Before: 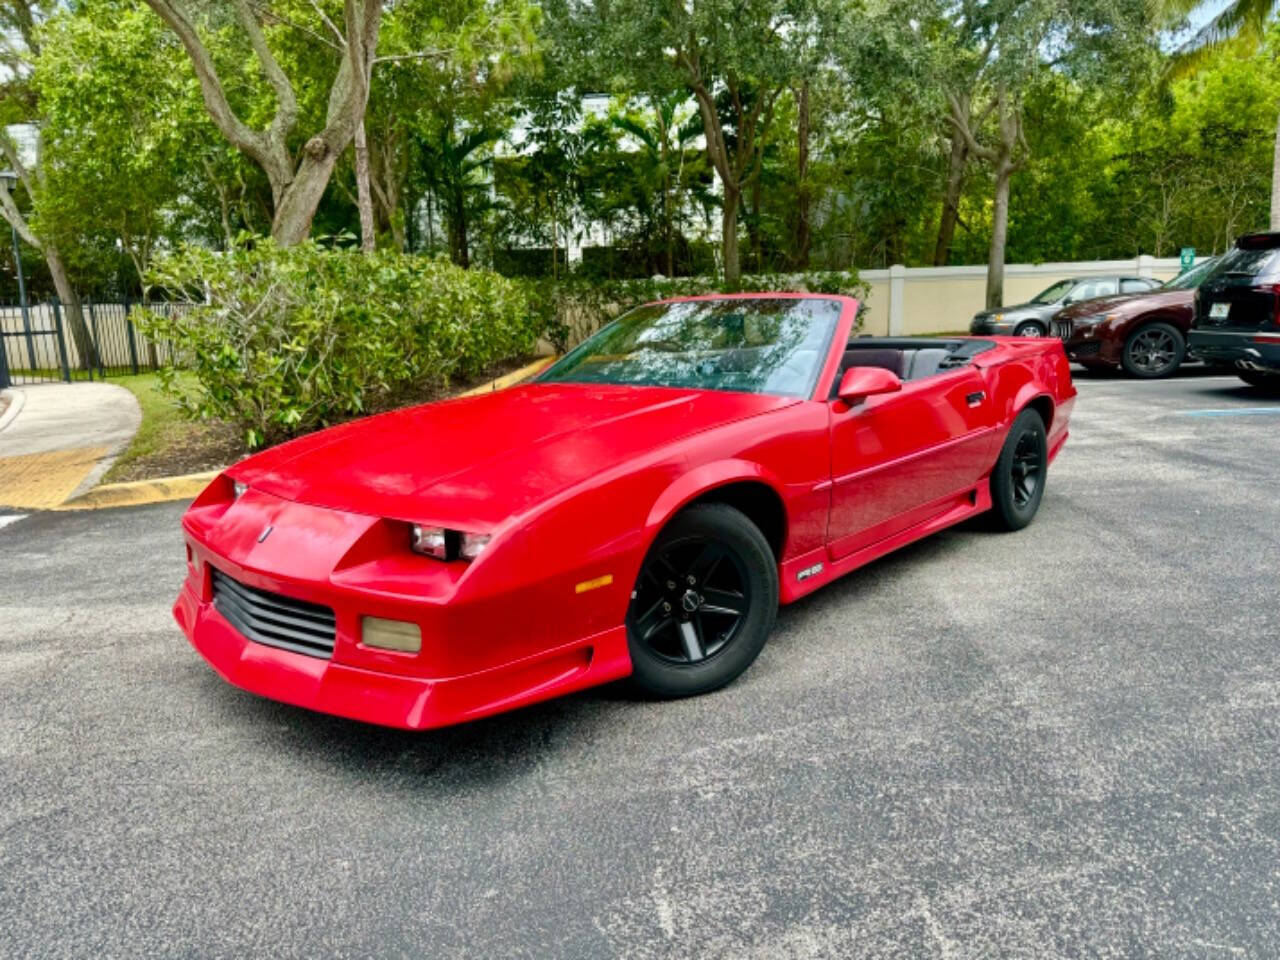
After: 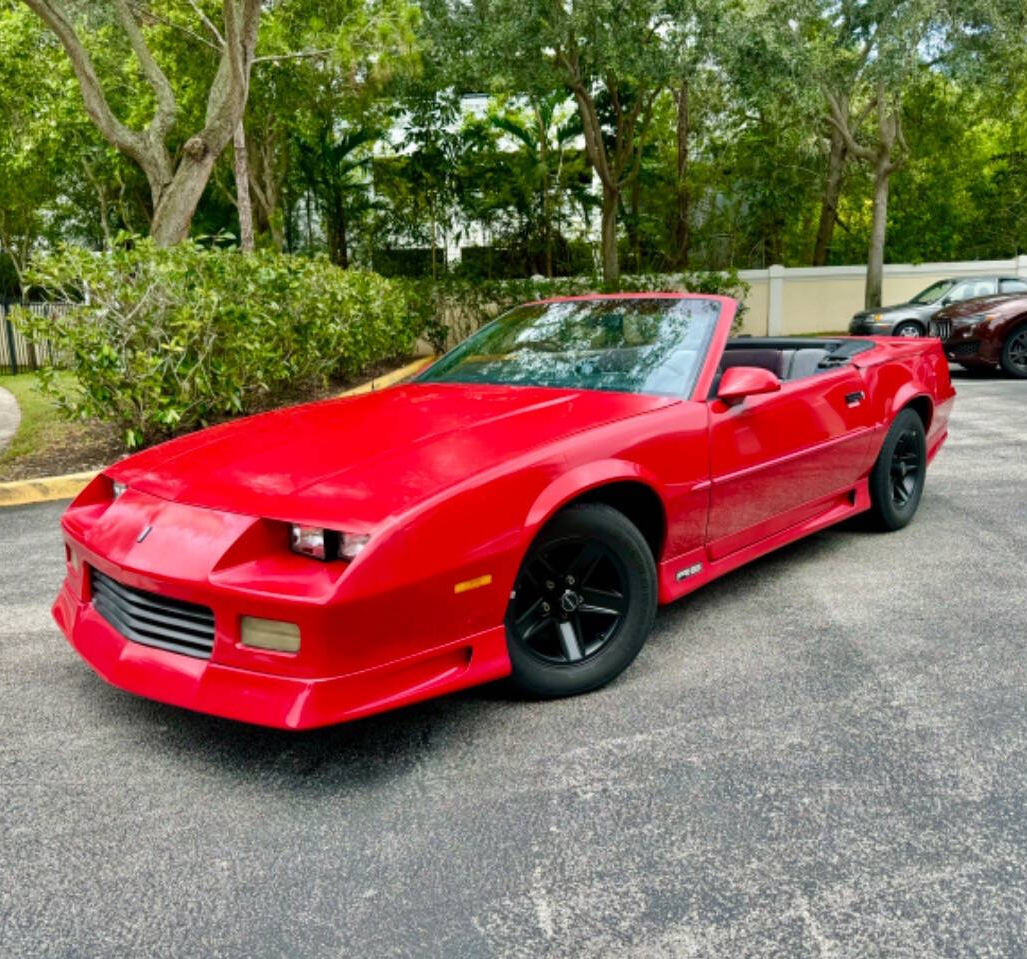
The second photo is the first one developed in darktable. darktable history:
crop and rotate: left 9.486%, right 10.226%
